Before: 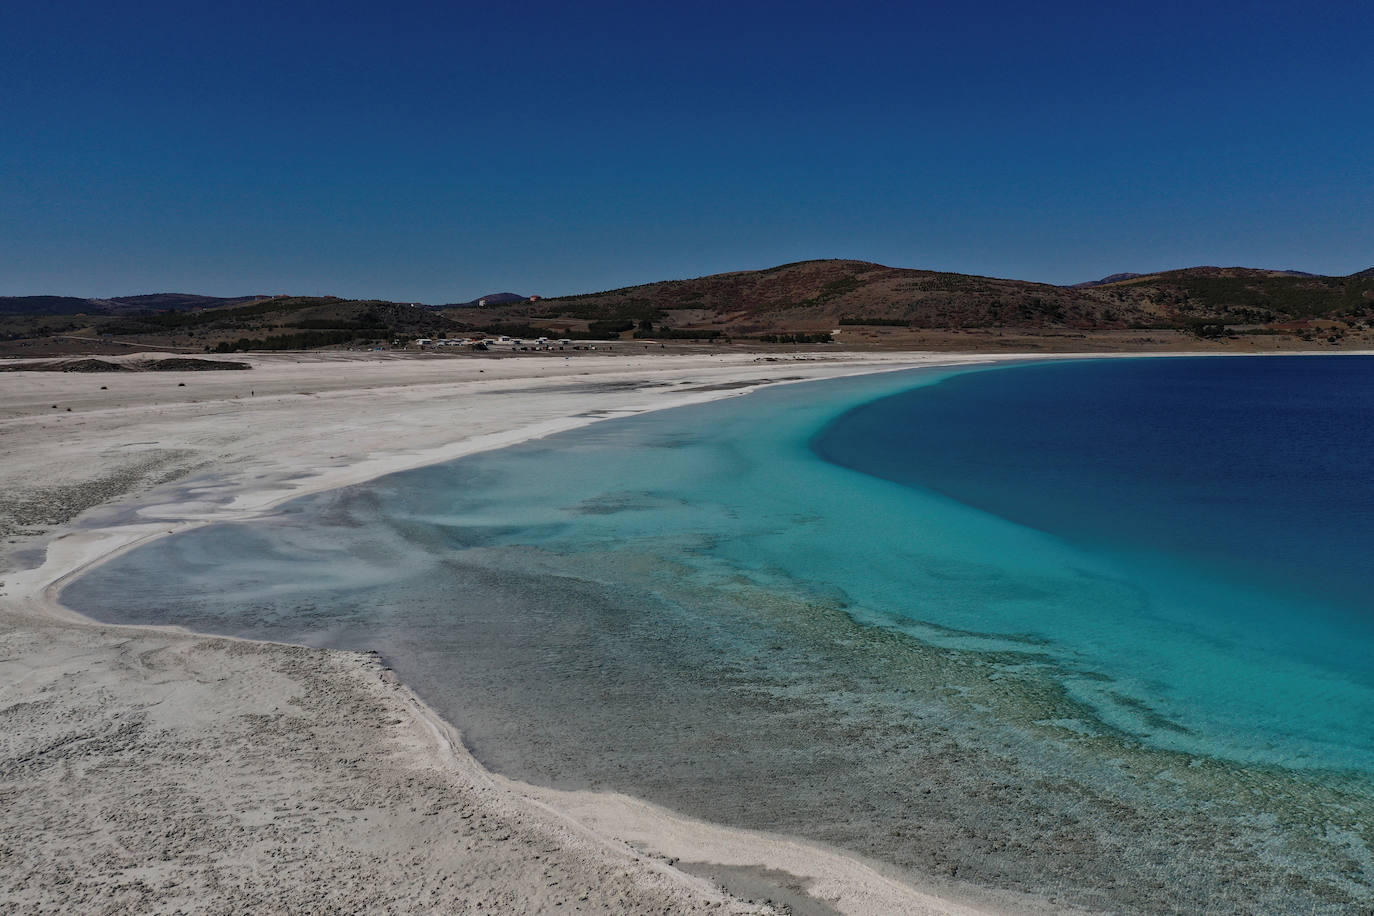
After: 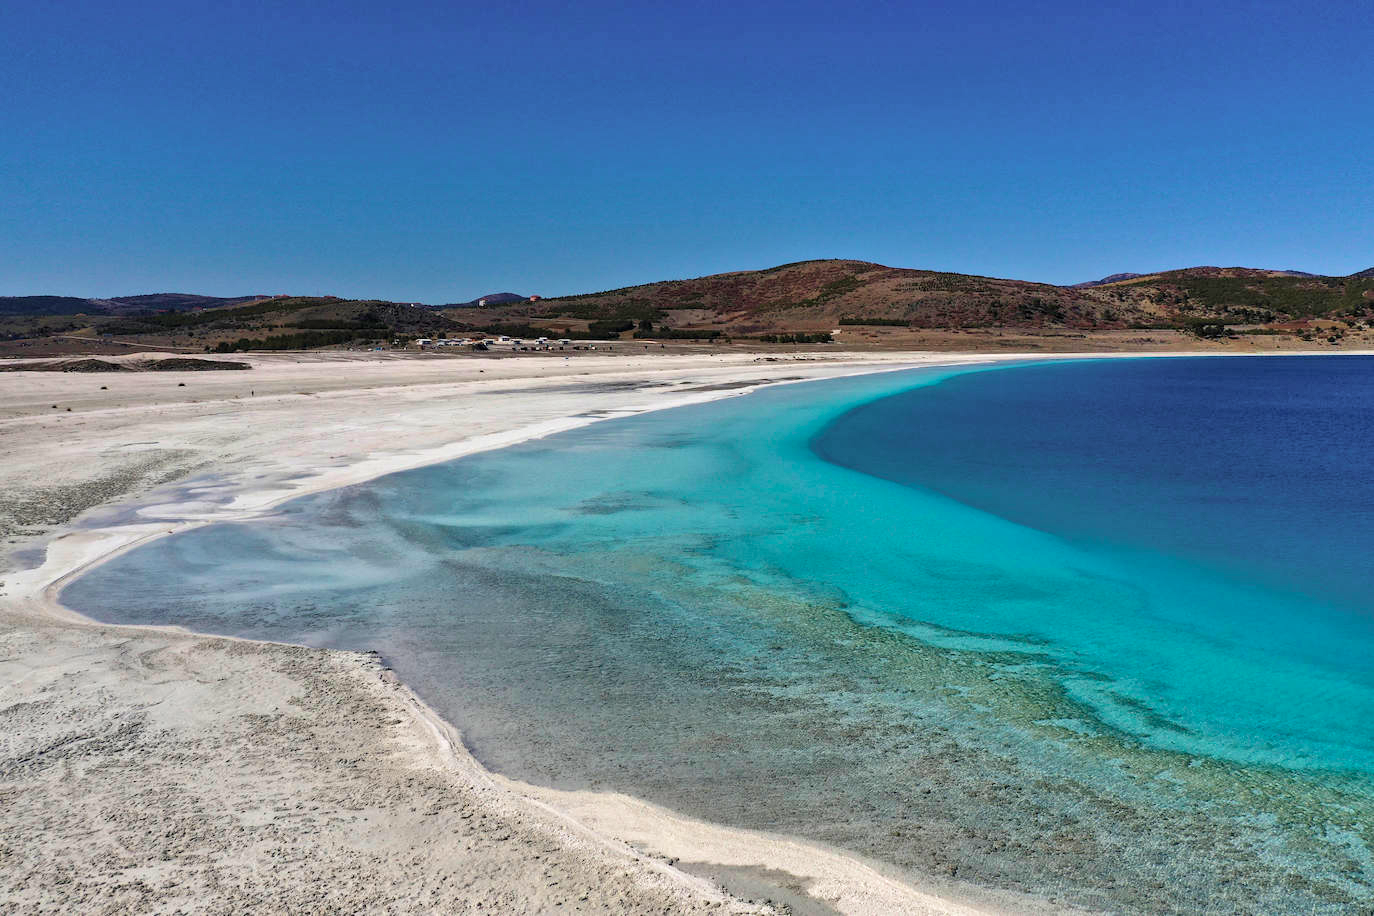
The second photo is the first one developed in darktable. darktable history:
shadows and highlights: radius 110.99, shadows 50.97, white point adjustment 9.16, highlights -5.36, soften with gaussian
exposure: black level correction 0.001, exposure 0.5 EV, compensate highlight preservation false
velvia: strength 44.55%
base curve: preserve colors none
